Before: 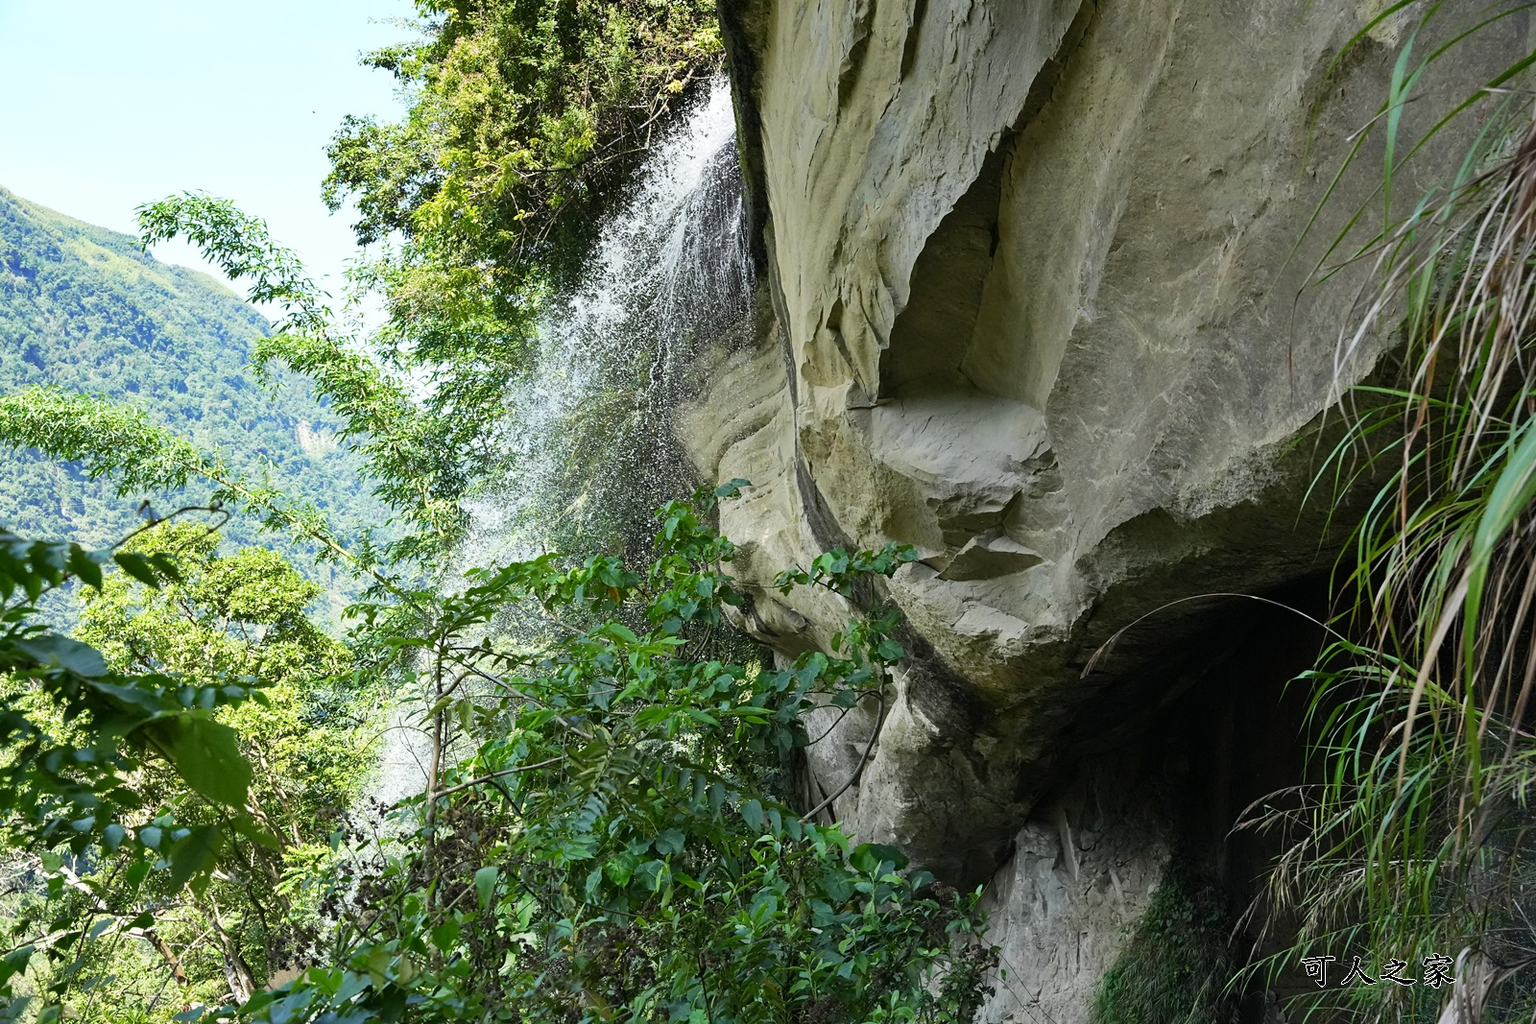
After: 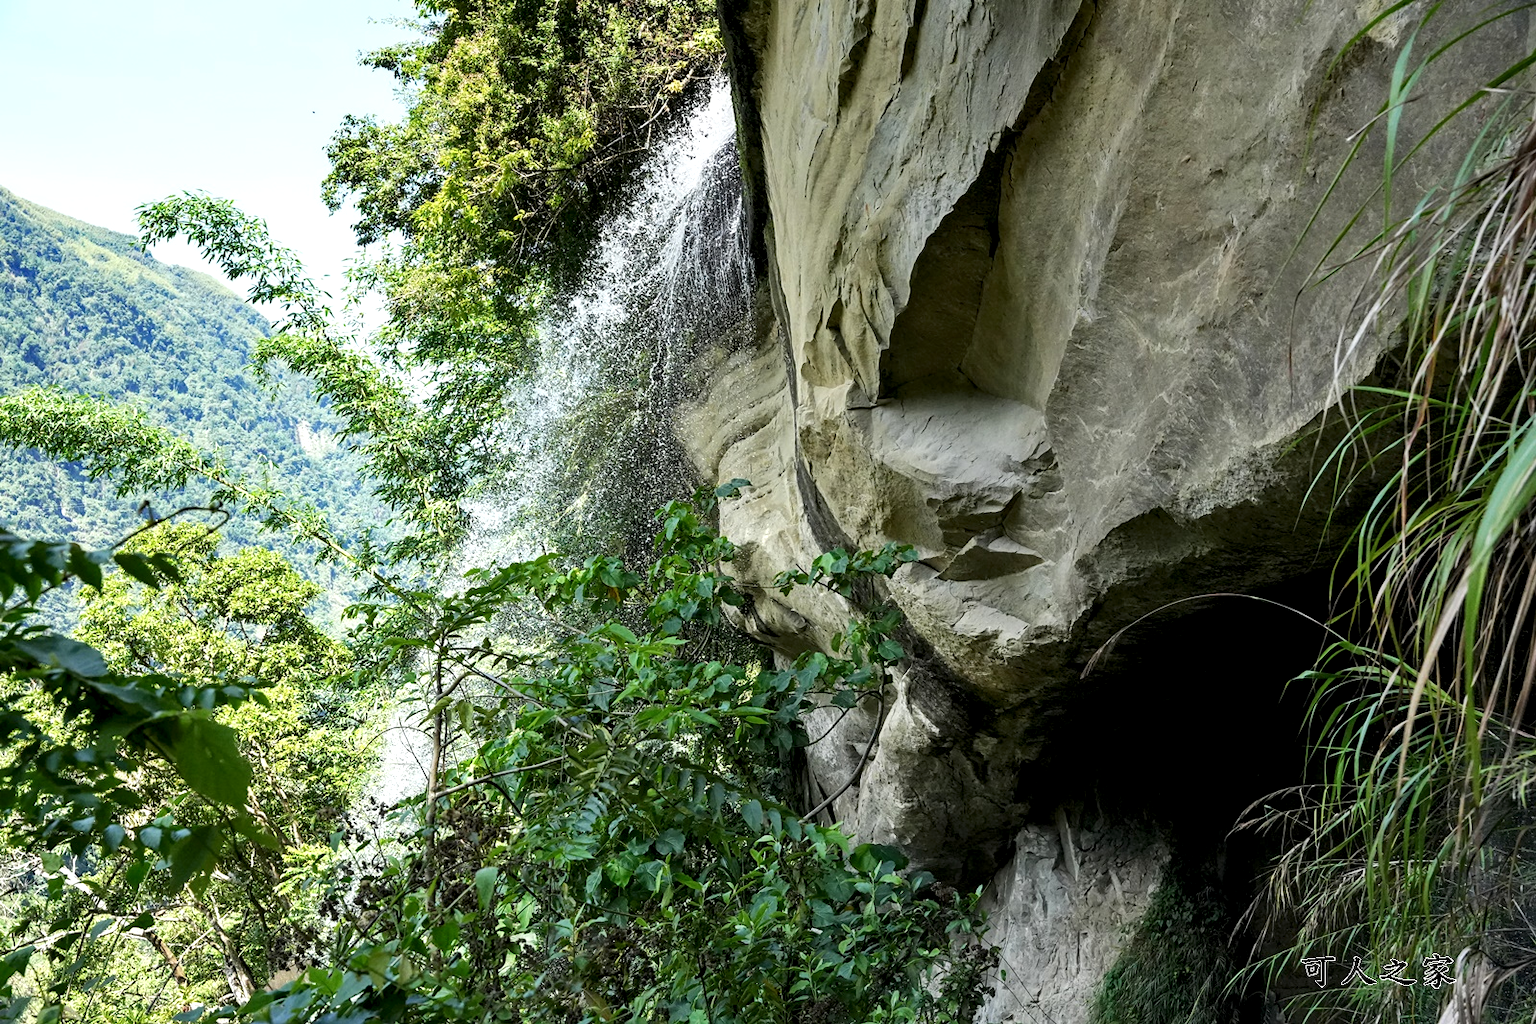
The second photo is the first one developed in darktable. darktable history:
local contrast: detail 135%, midtone range 0.745
